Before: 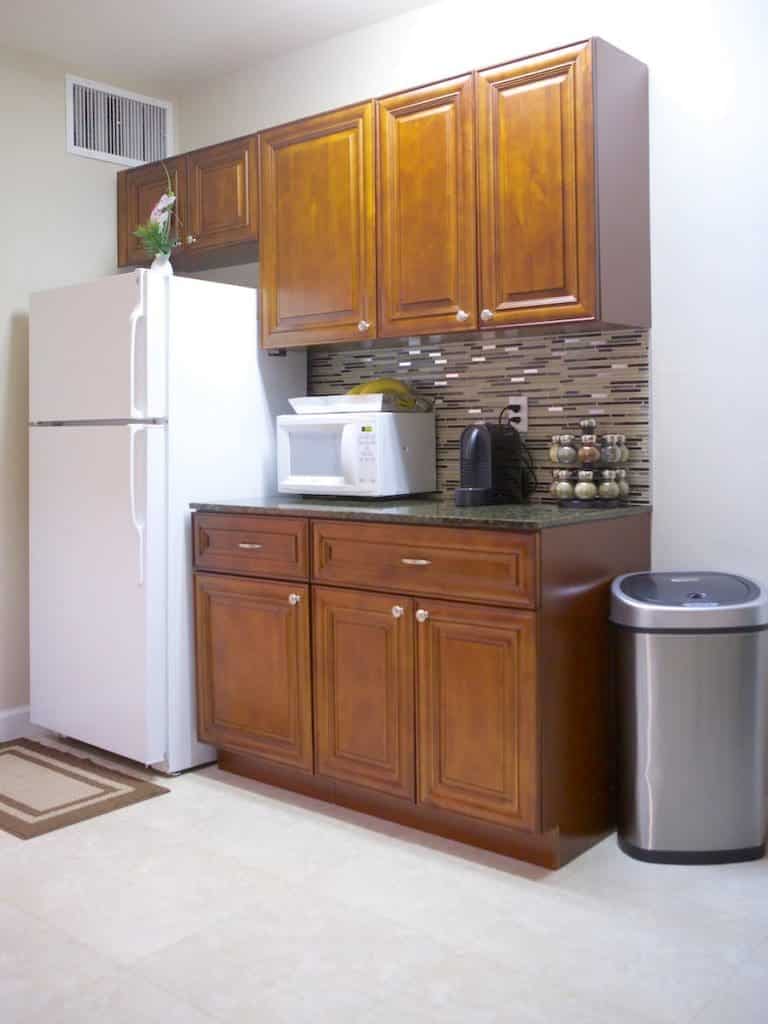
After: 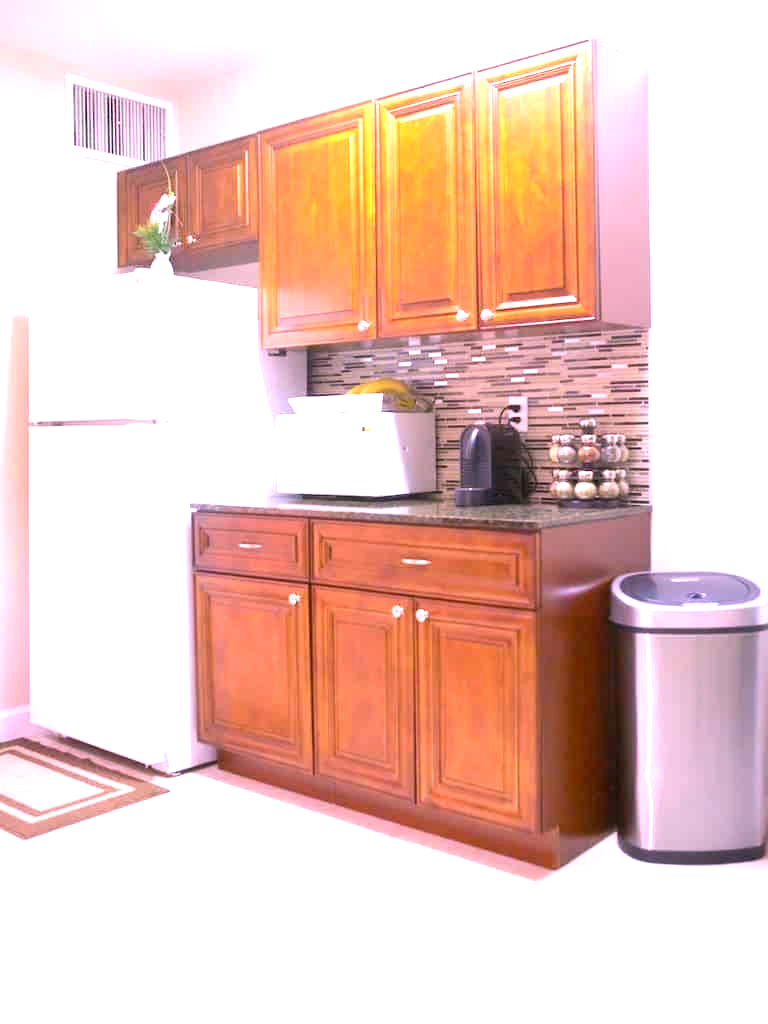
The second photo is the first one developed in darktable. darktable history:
white balance: red 1.188, blue 1.11
exposure: exposure 1.25 EV, compensate exposure bias true, compensate highlight preservation false
